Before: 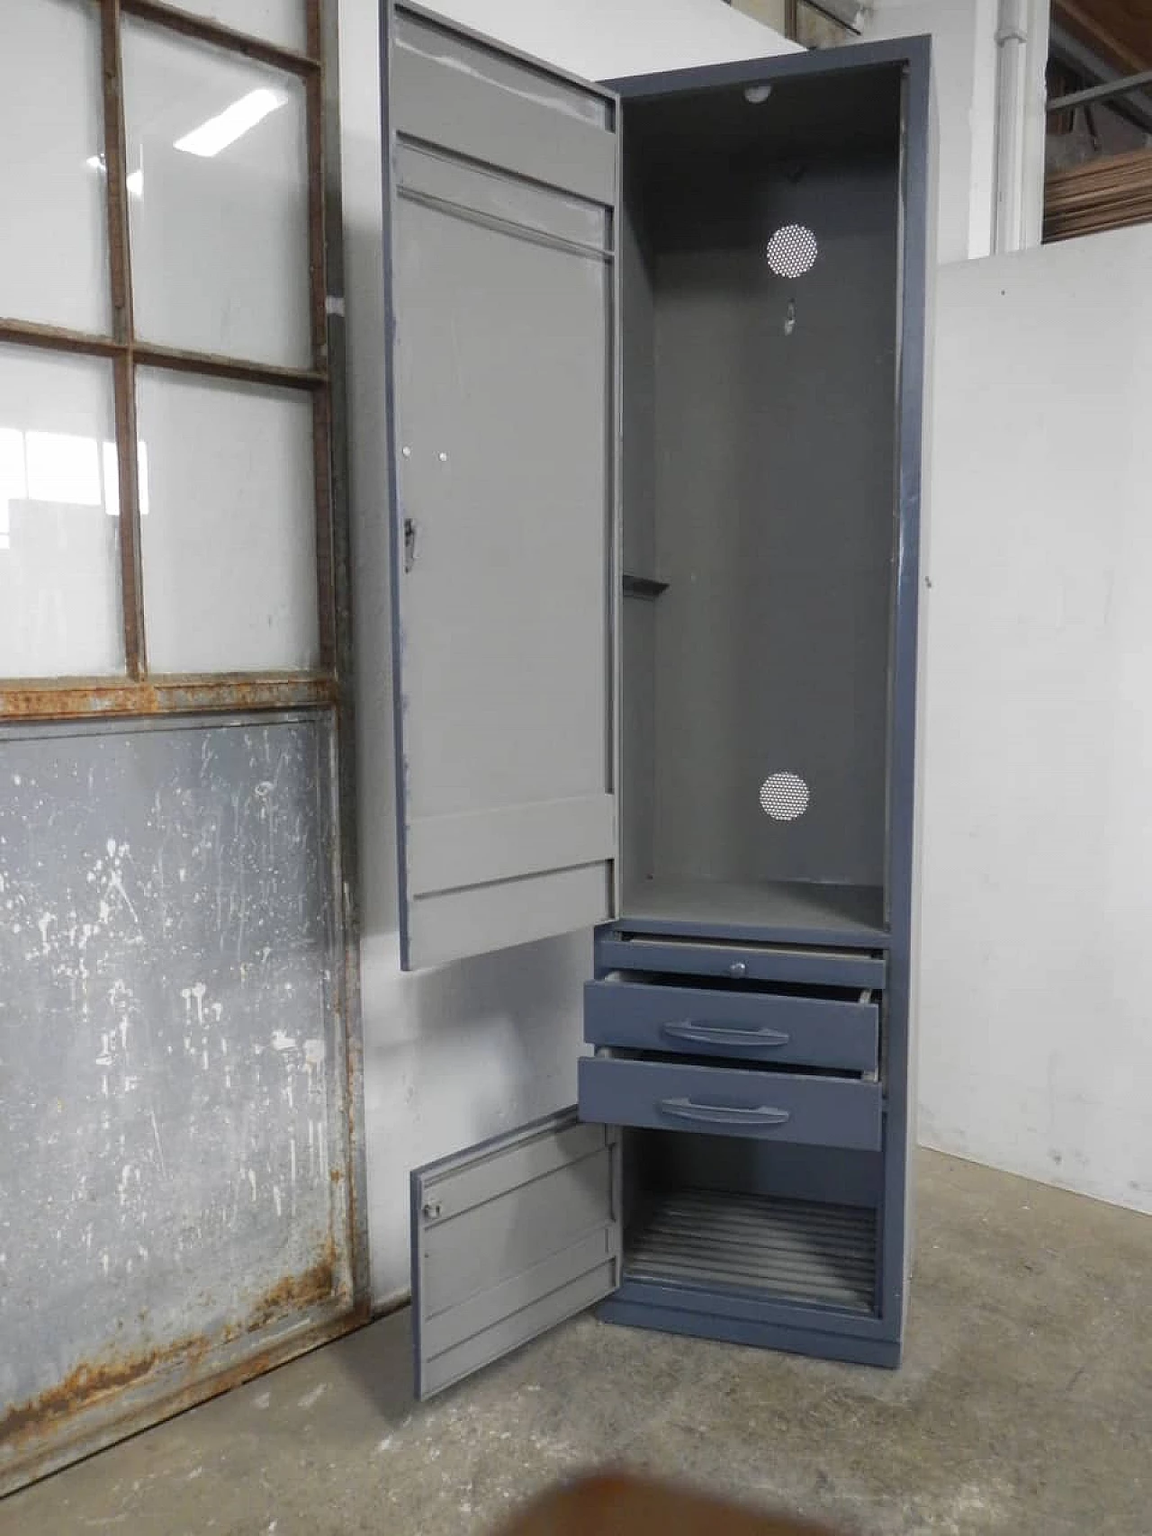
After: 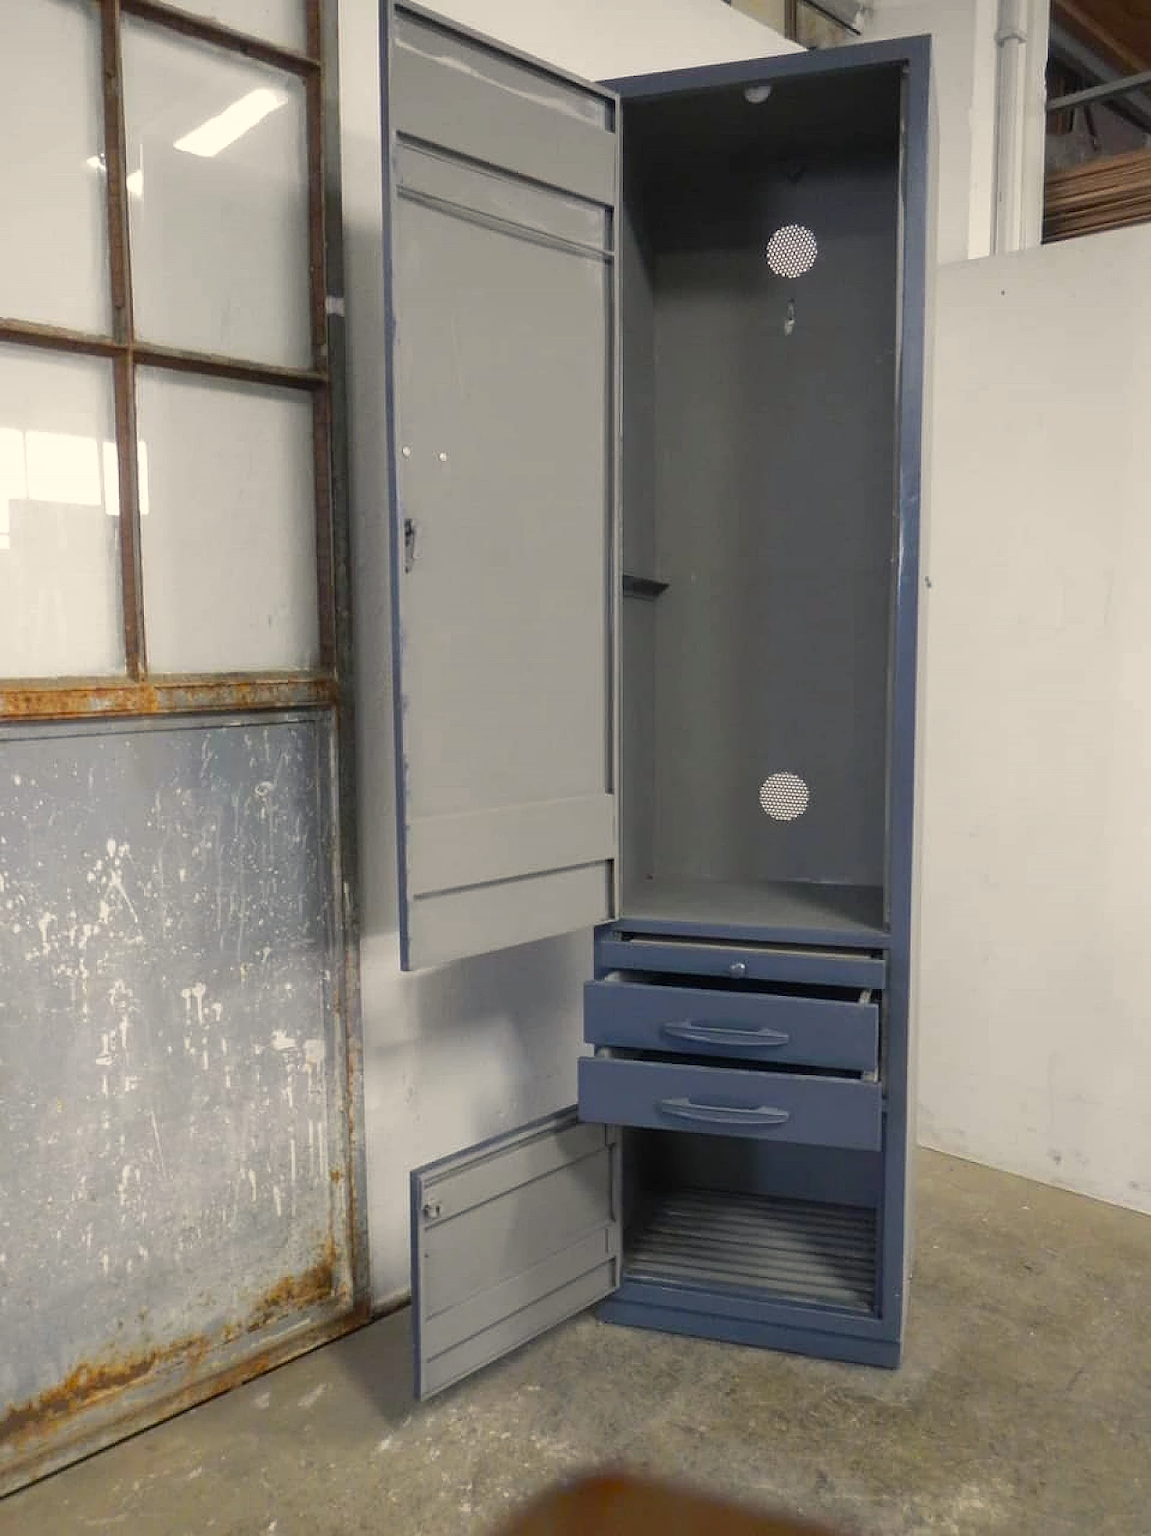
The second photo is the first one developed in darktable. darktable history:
color balance rgb: highlights gain › chroma 3.023%, highlights gain › hue 77.37°, perceptual saturation grading › global saturation 24.894%
